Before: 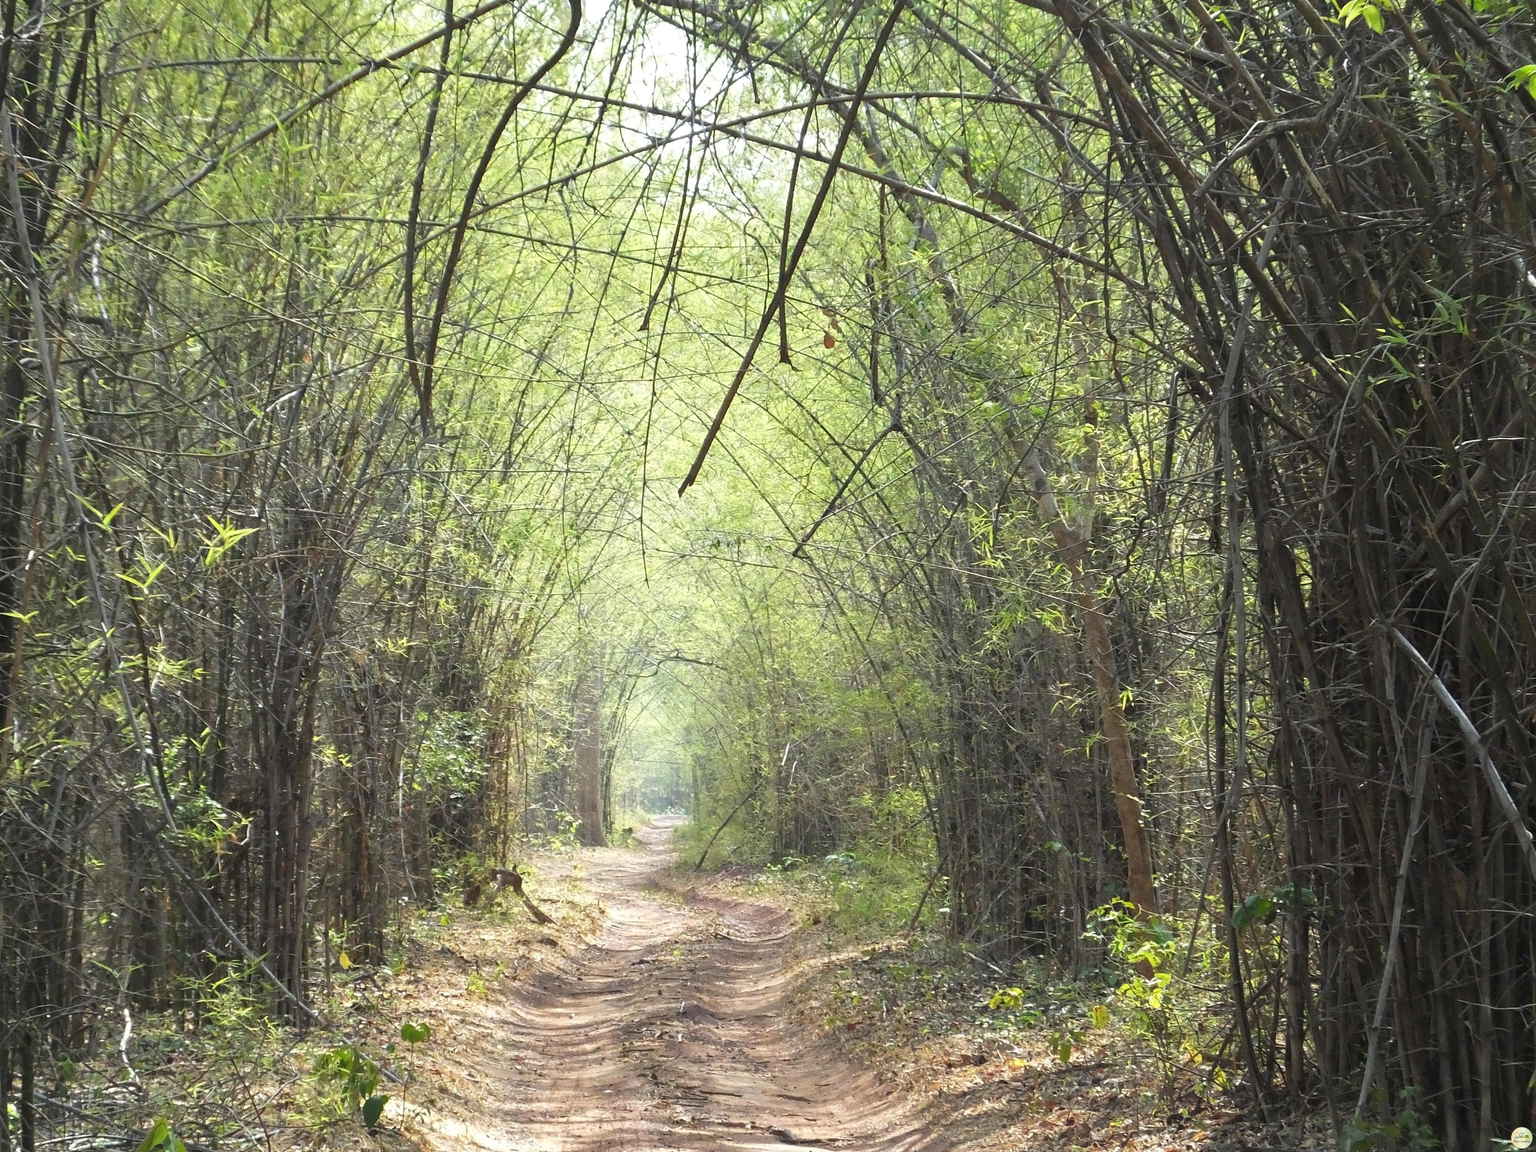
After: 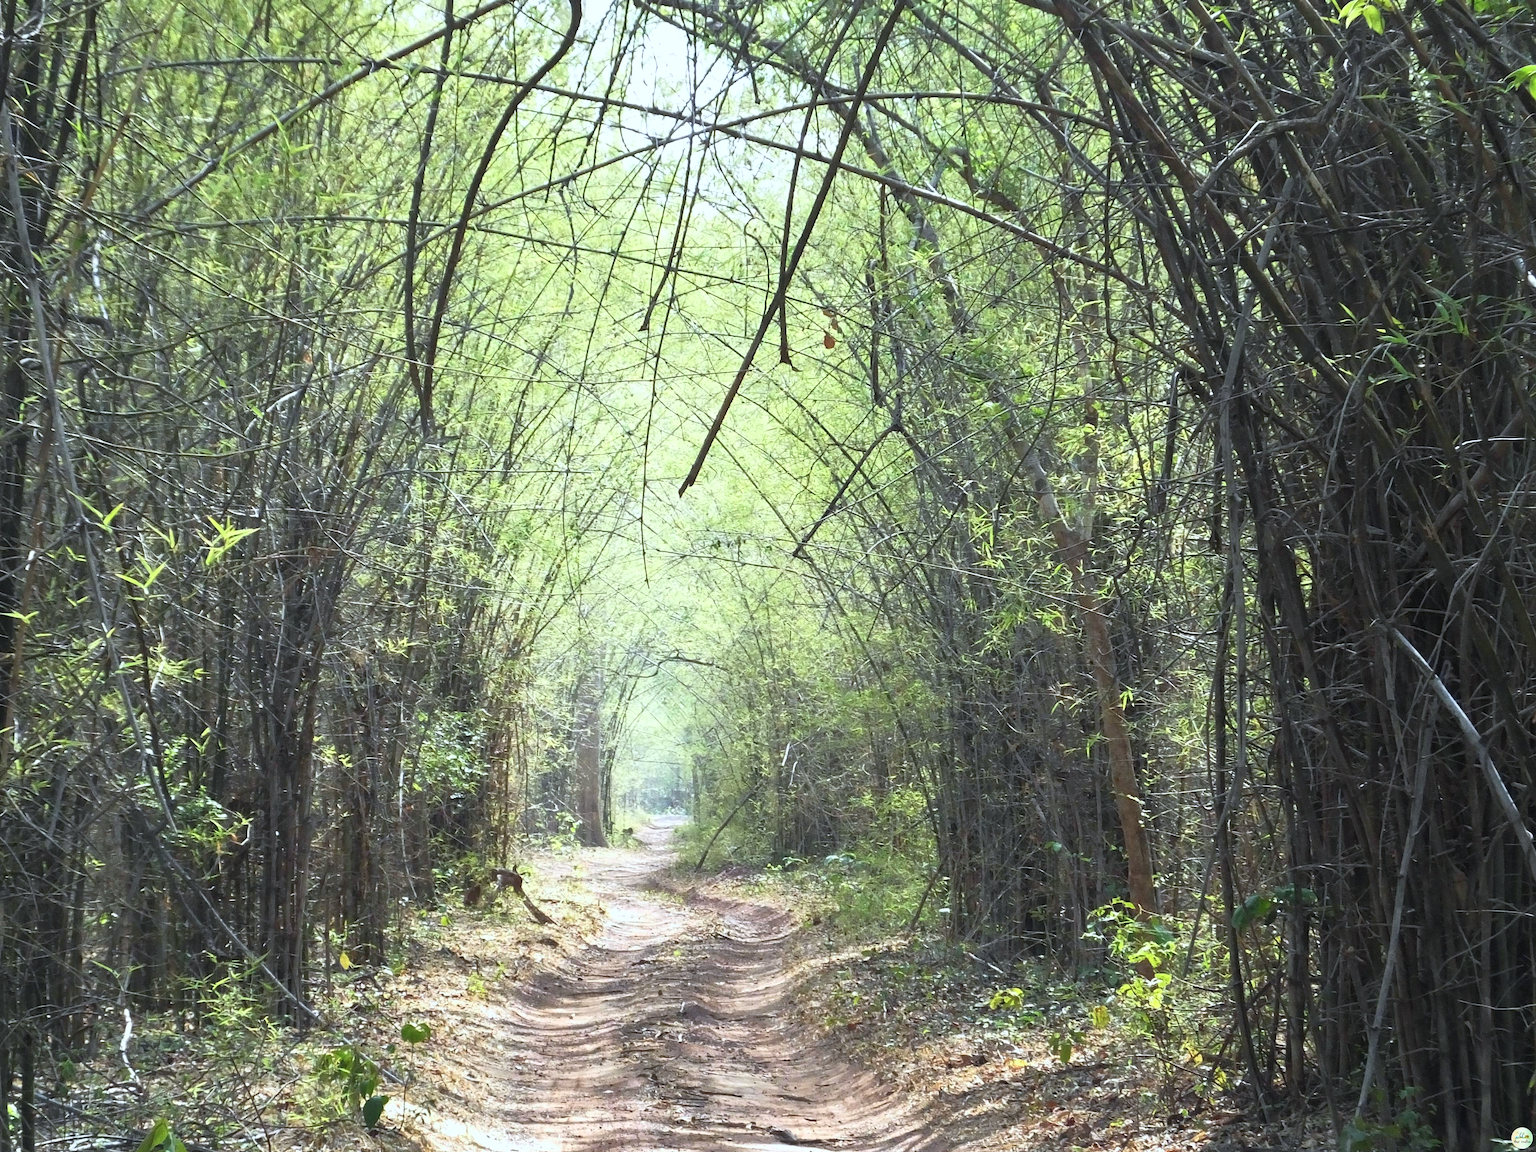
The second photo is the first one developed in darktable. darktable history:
color calibration: x 0.367, y 0.379, temperature 4395.86 K
base curve: curves: ch0 [(0, 0) (0.257, 0.25) (0.482, 0.586) (0.757, 0.871) (1, 1)]
white balance: emerald 1
